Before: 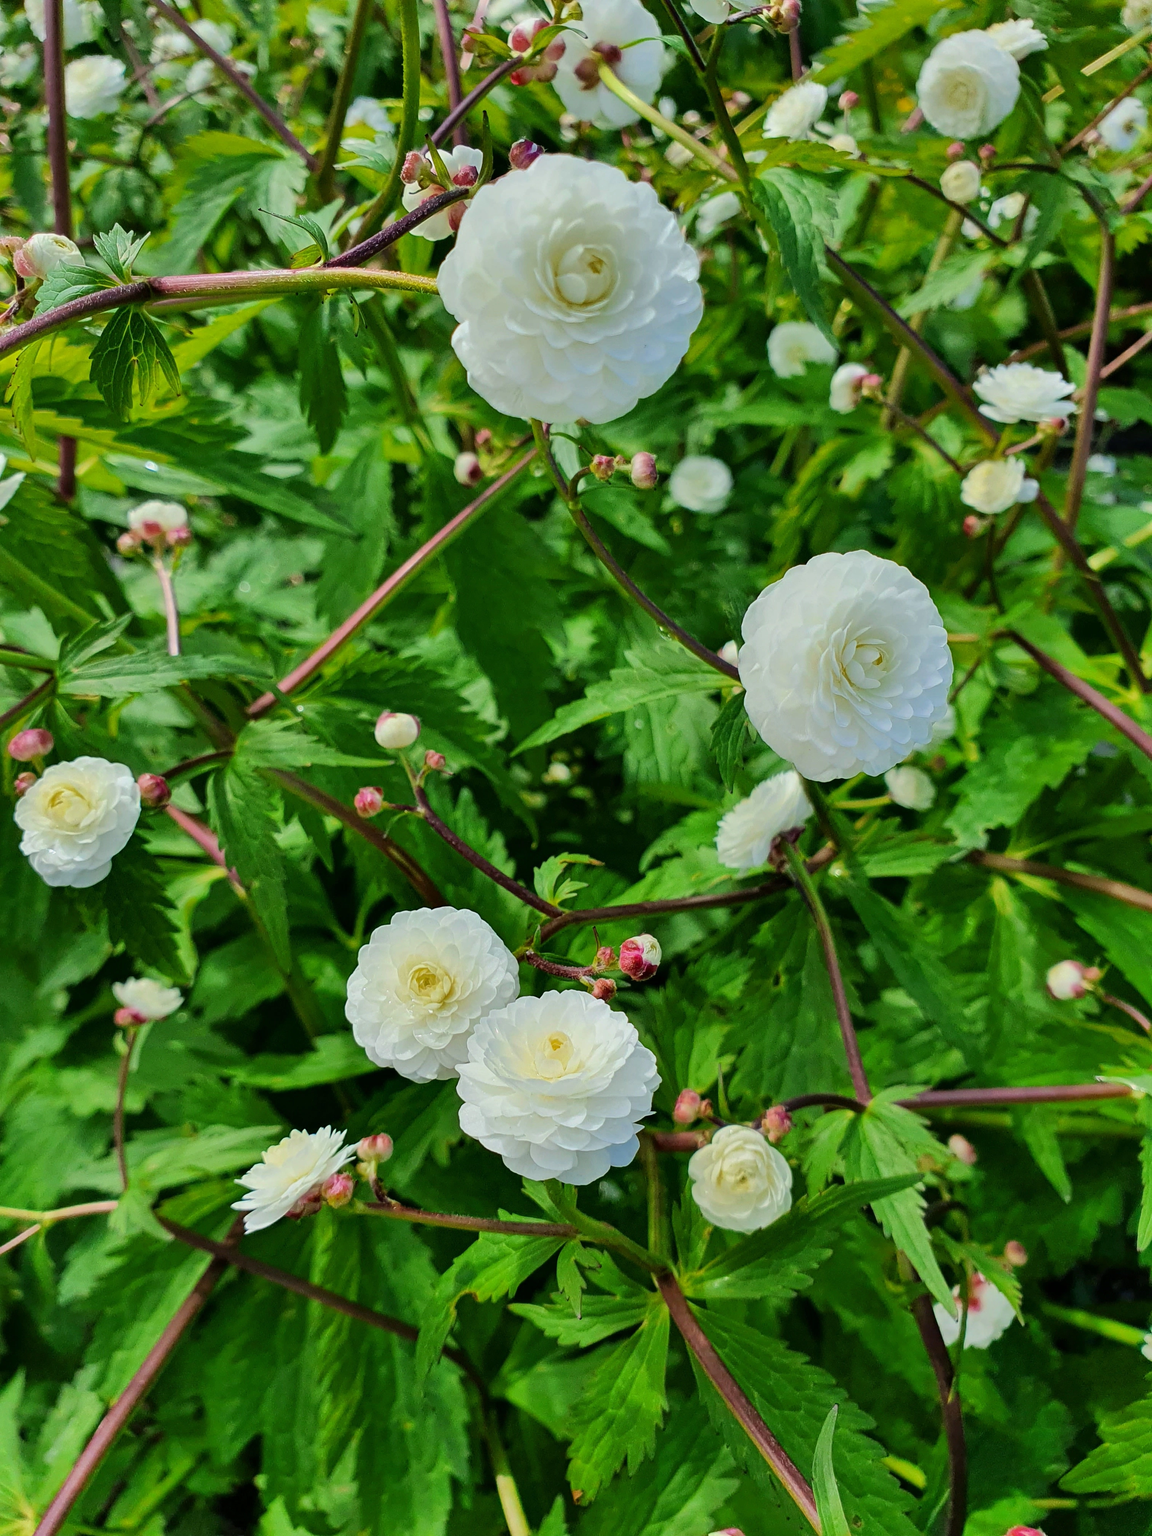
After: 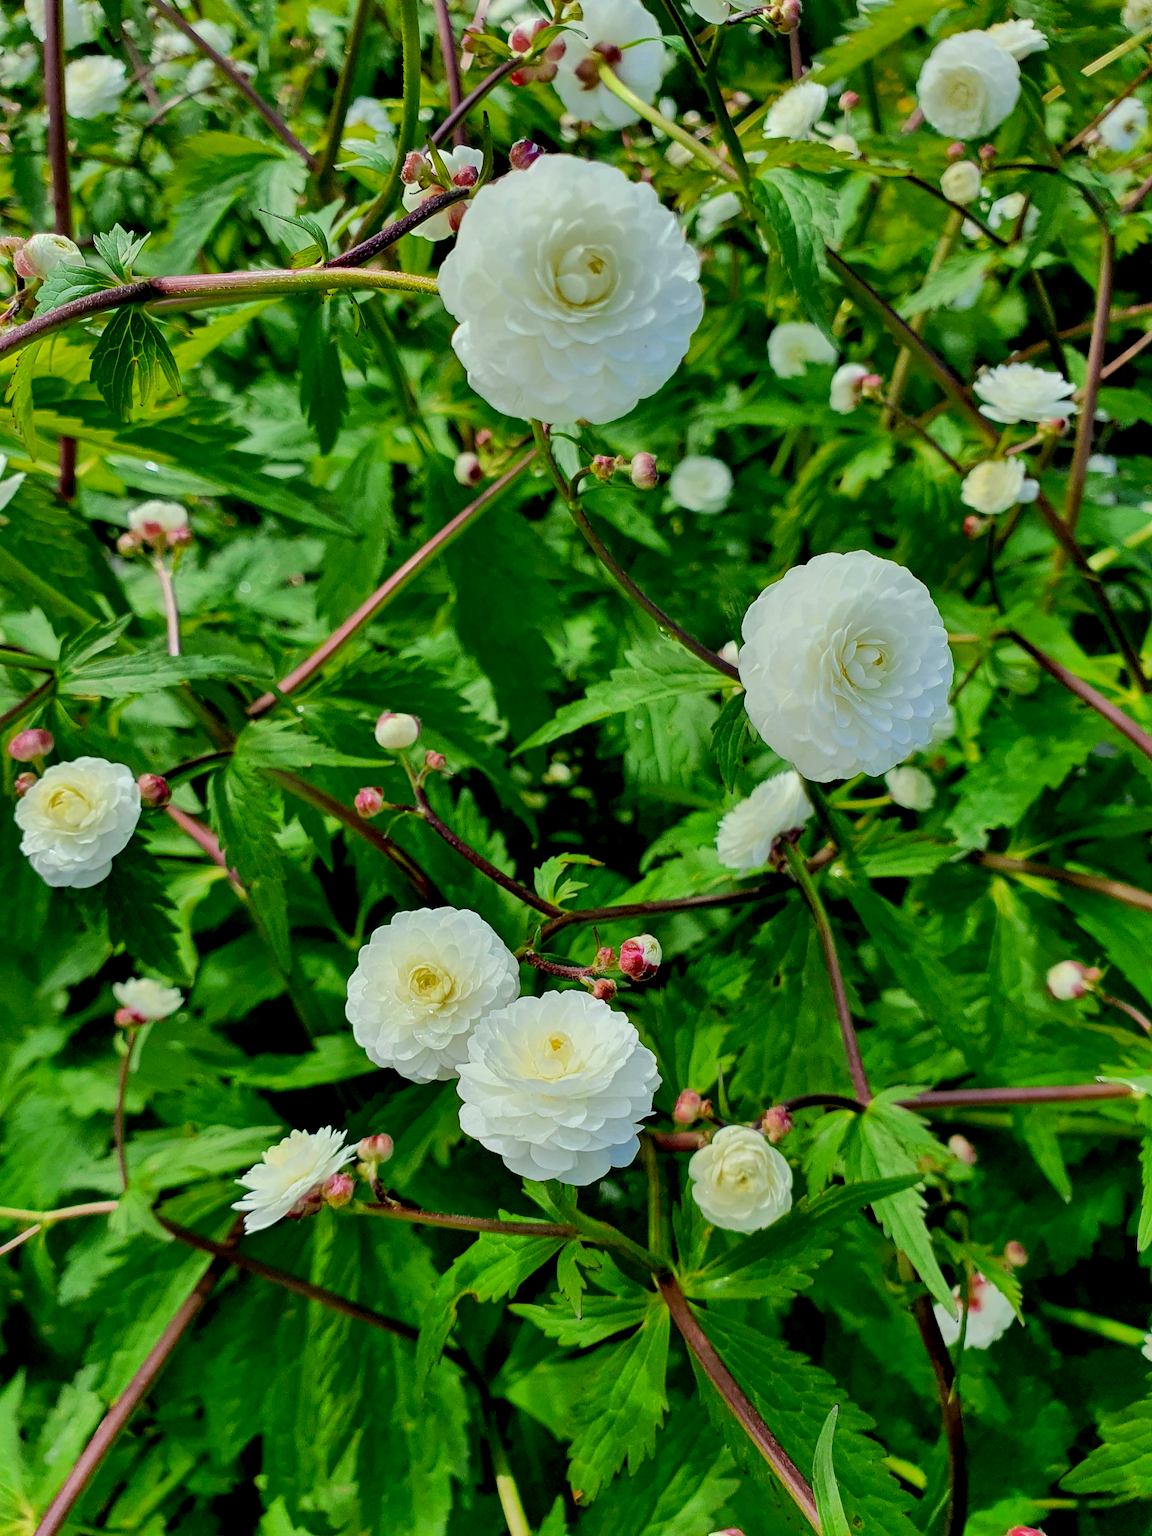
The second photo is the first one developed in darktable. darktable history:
exposure: black level correction 0.011, compensate exposure bias true, compensate highlight preservation false
color correction: highlights a* -2.65, highlights b* 2.31
